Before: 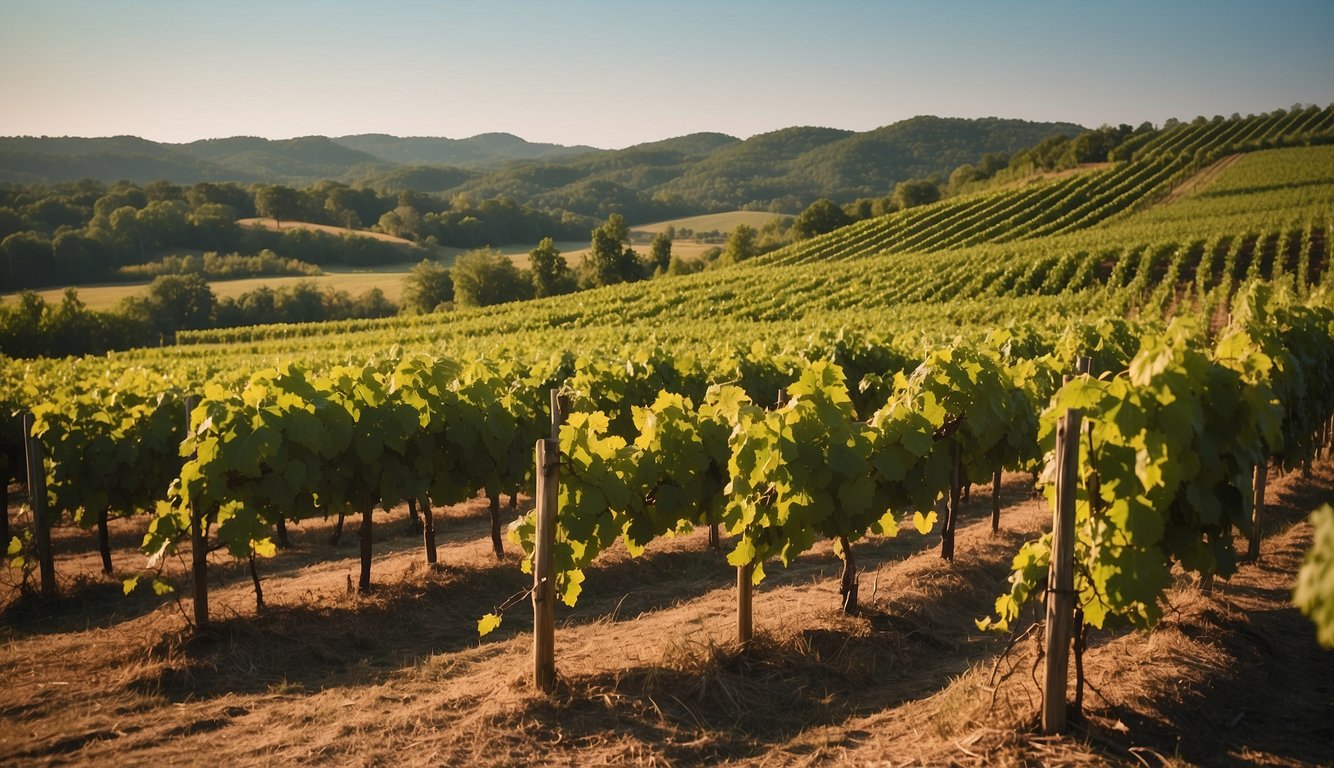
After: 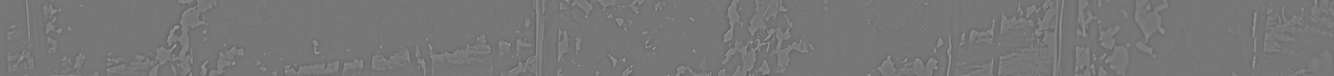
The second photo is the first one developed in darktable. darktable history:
crop and rotate: top 59.084%, bottom 30.916%
bloom: size 15%, threshold 97%, strength 7%
highpass: sharpness 6%, contrast boost 7.63%
